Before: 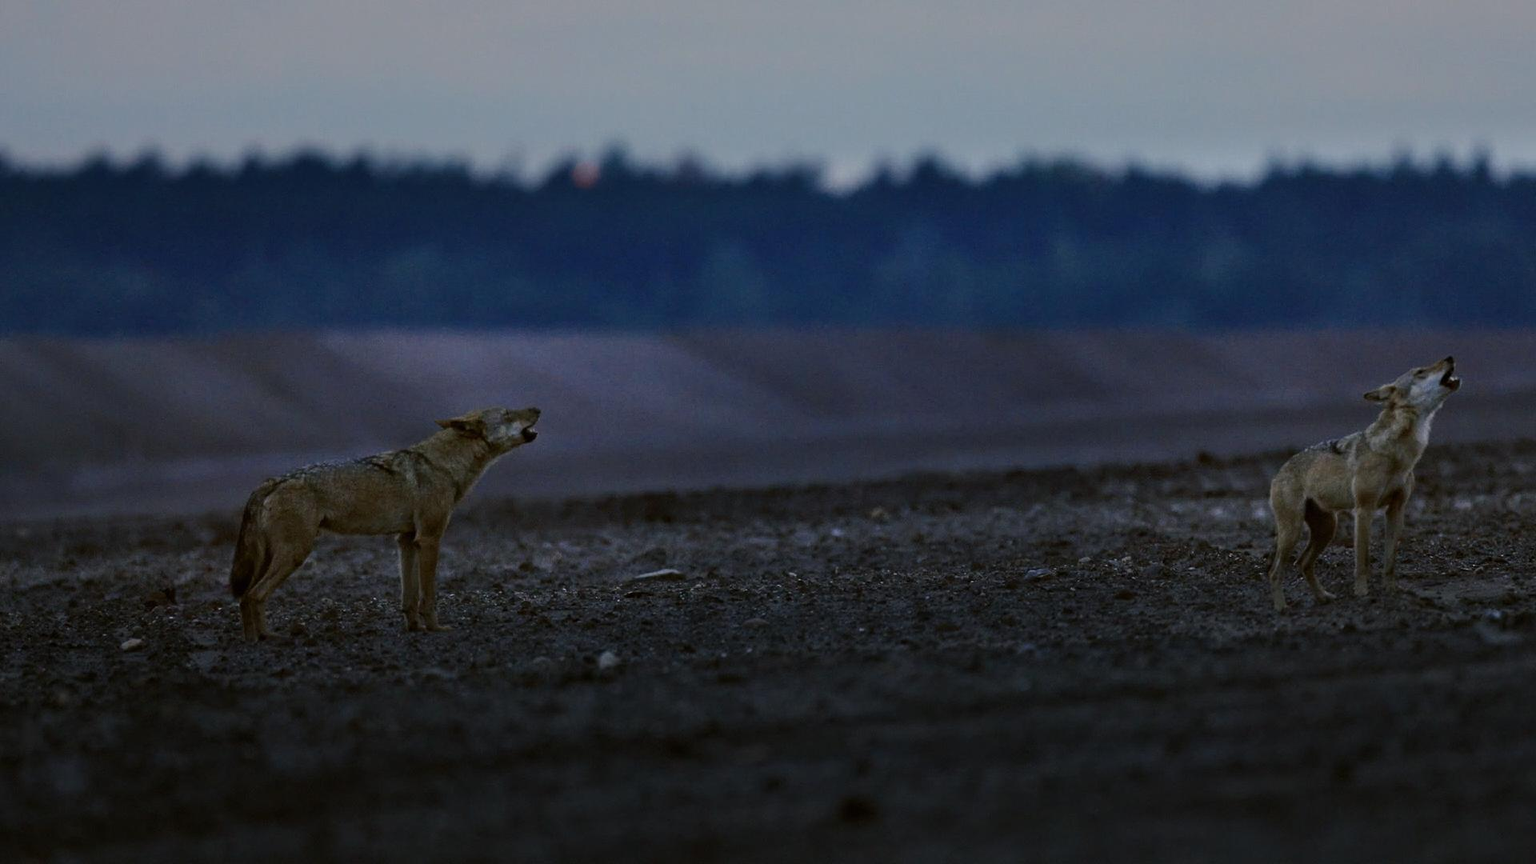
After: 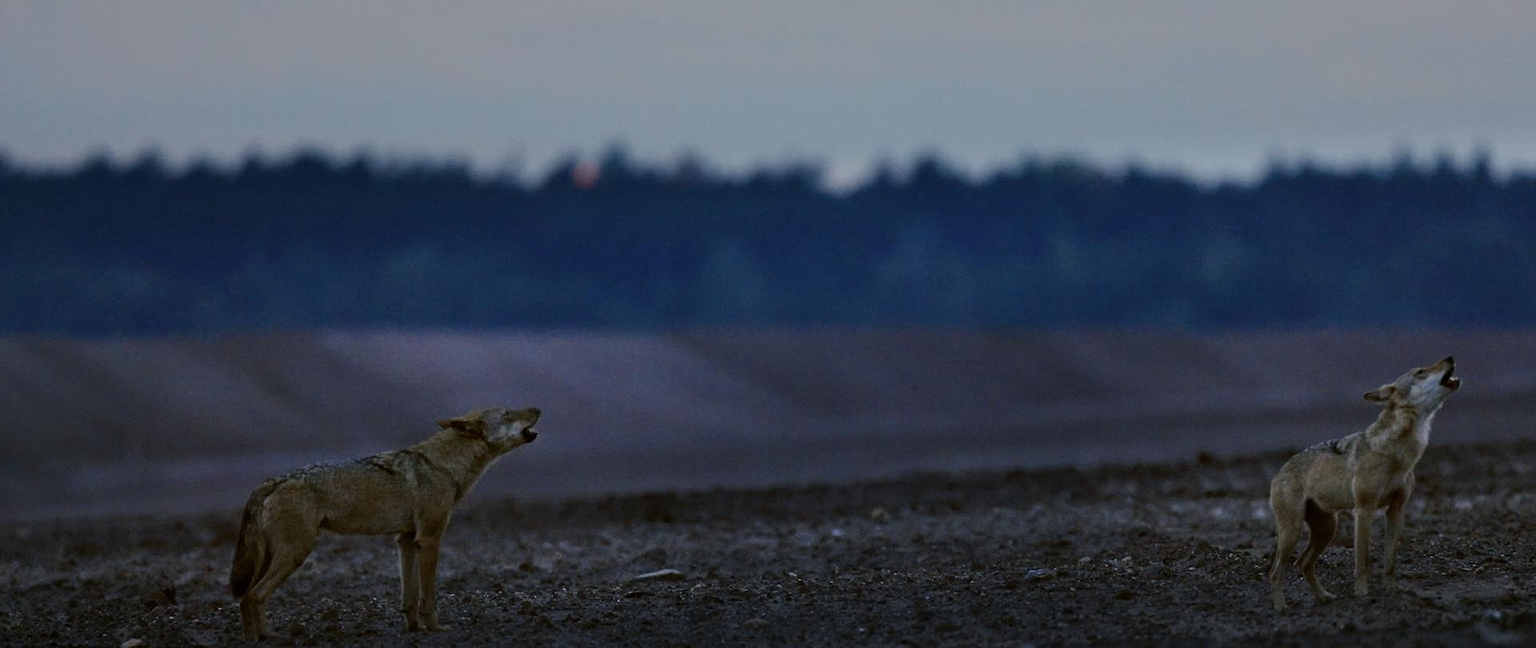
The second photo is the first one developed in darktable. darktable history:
crop: bottom 24.988%
tone equalizer: on, module defaults
